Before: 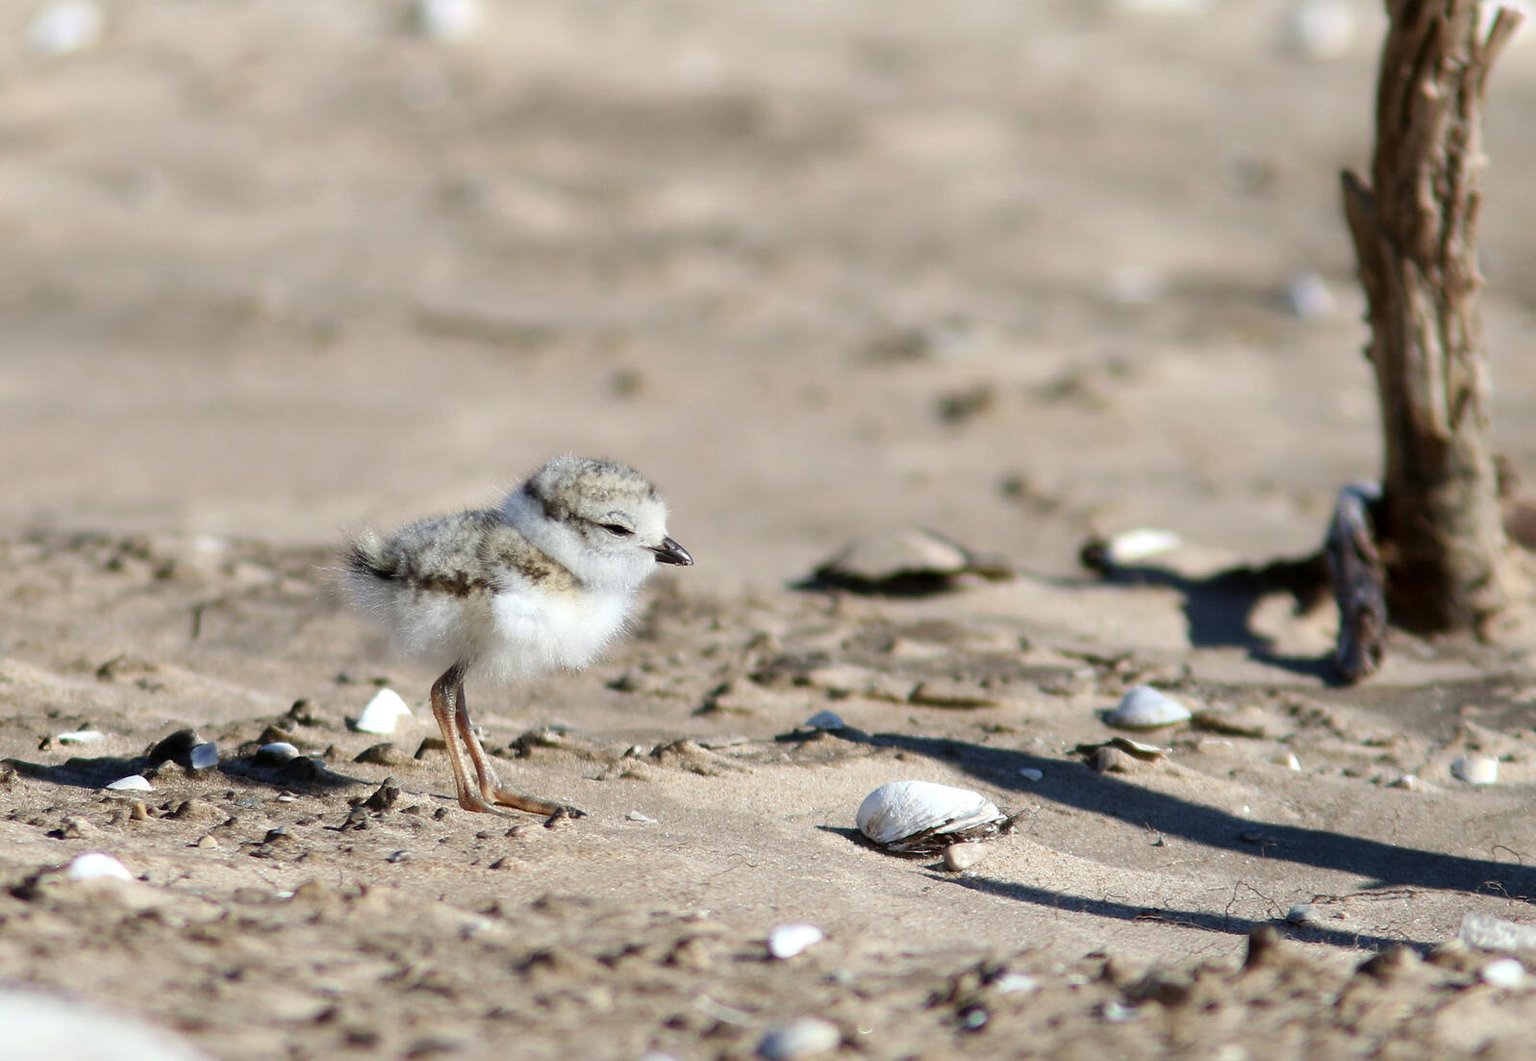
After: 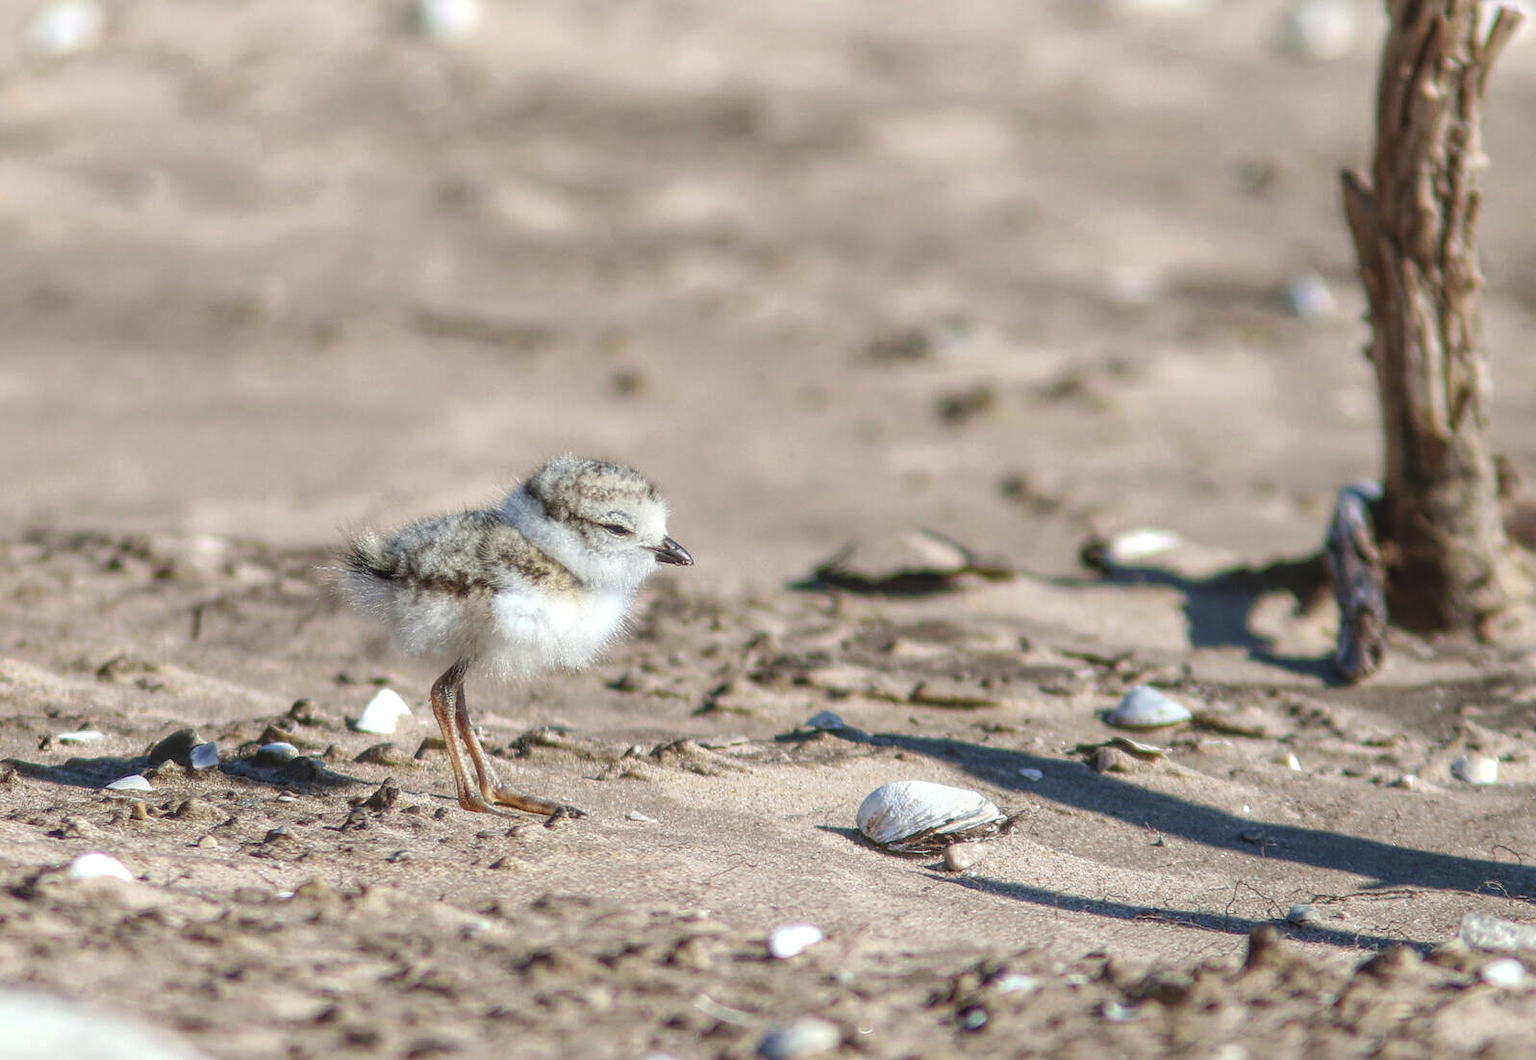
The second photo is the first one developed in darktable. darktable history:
local contrast: highlights 66%, shadows 35%, detail 167%, midtone range 0.2
